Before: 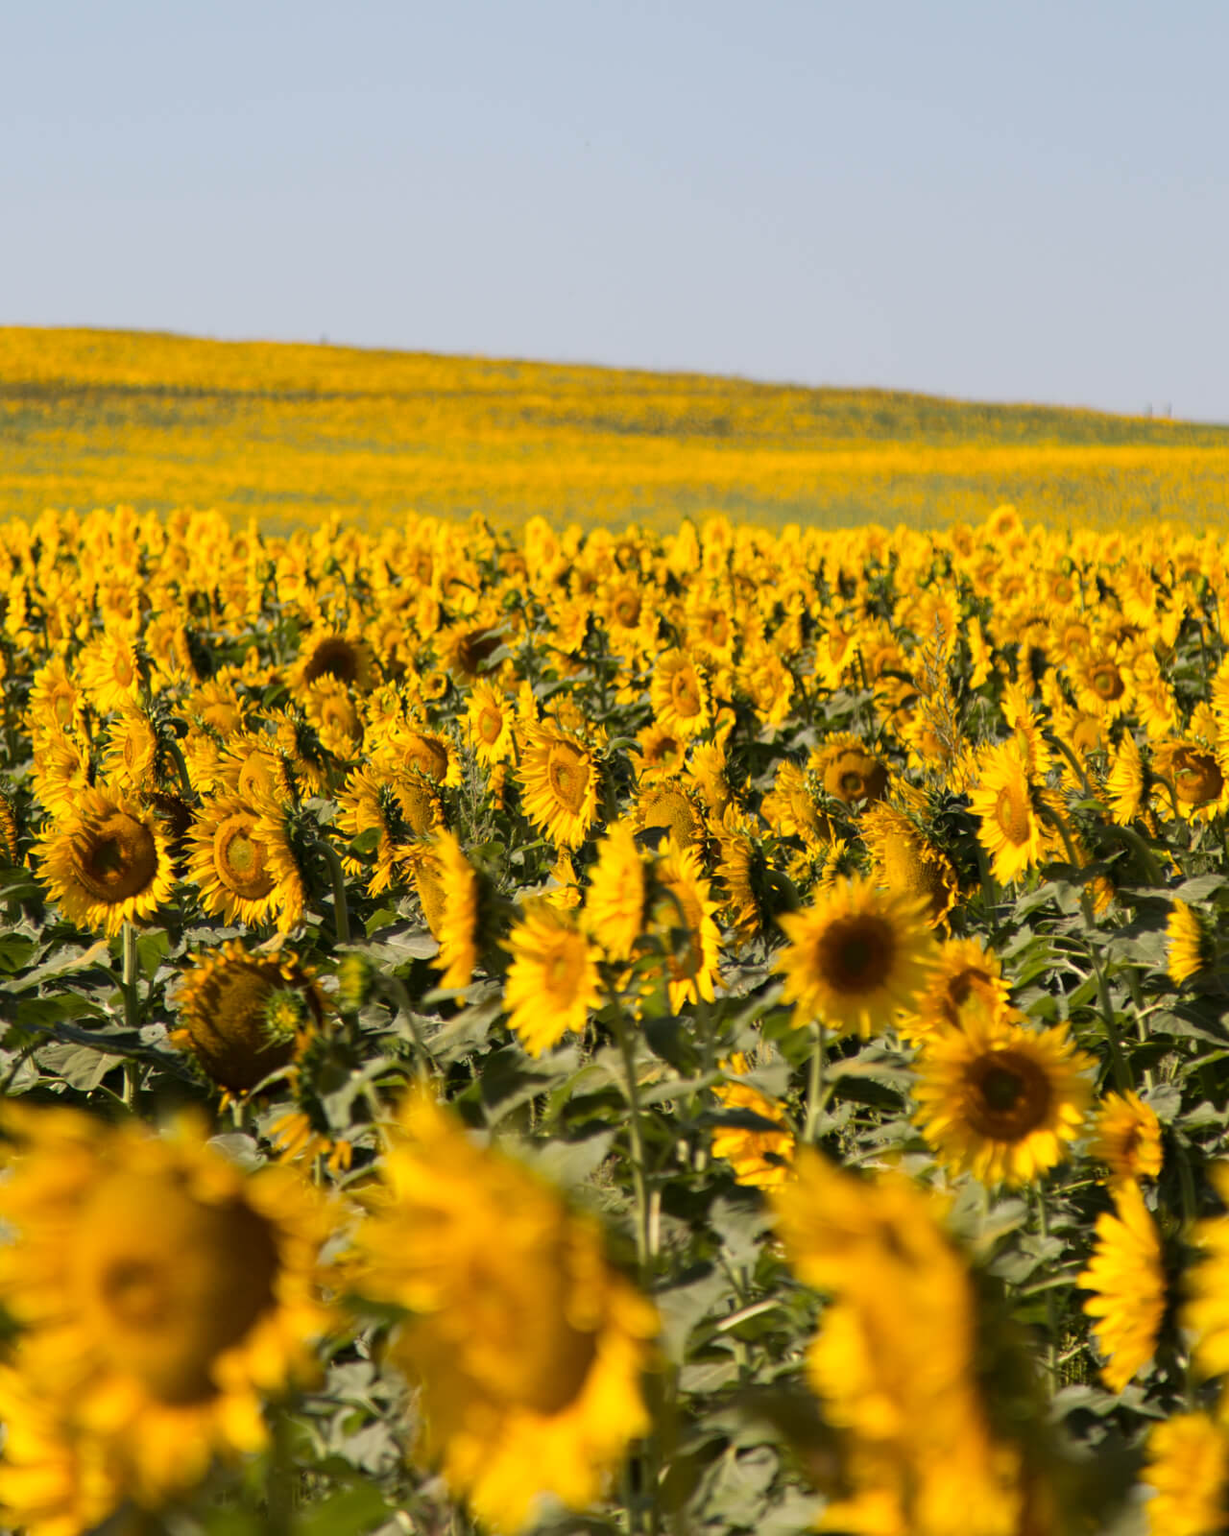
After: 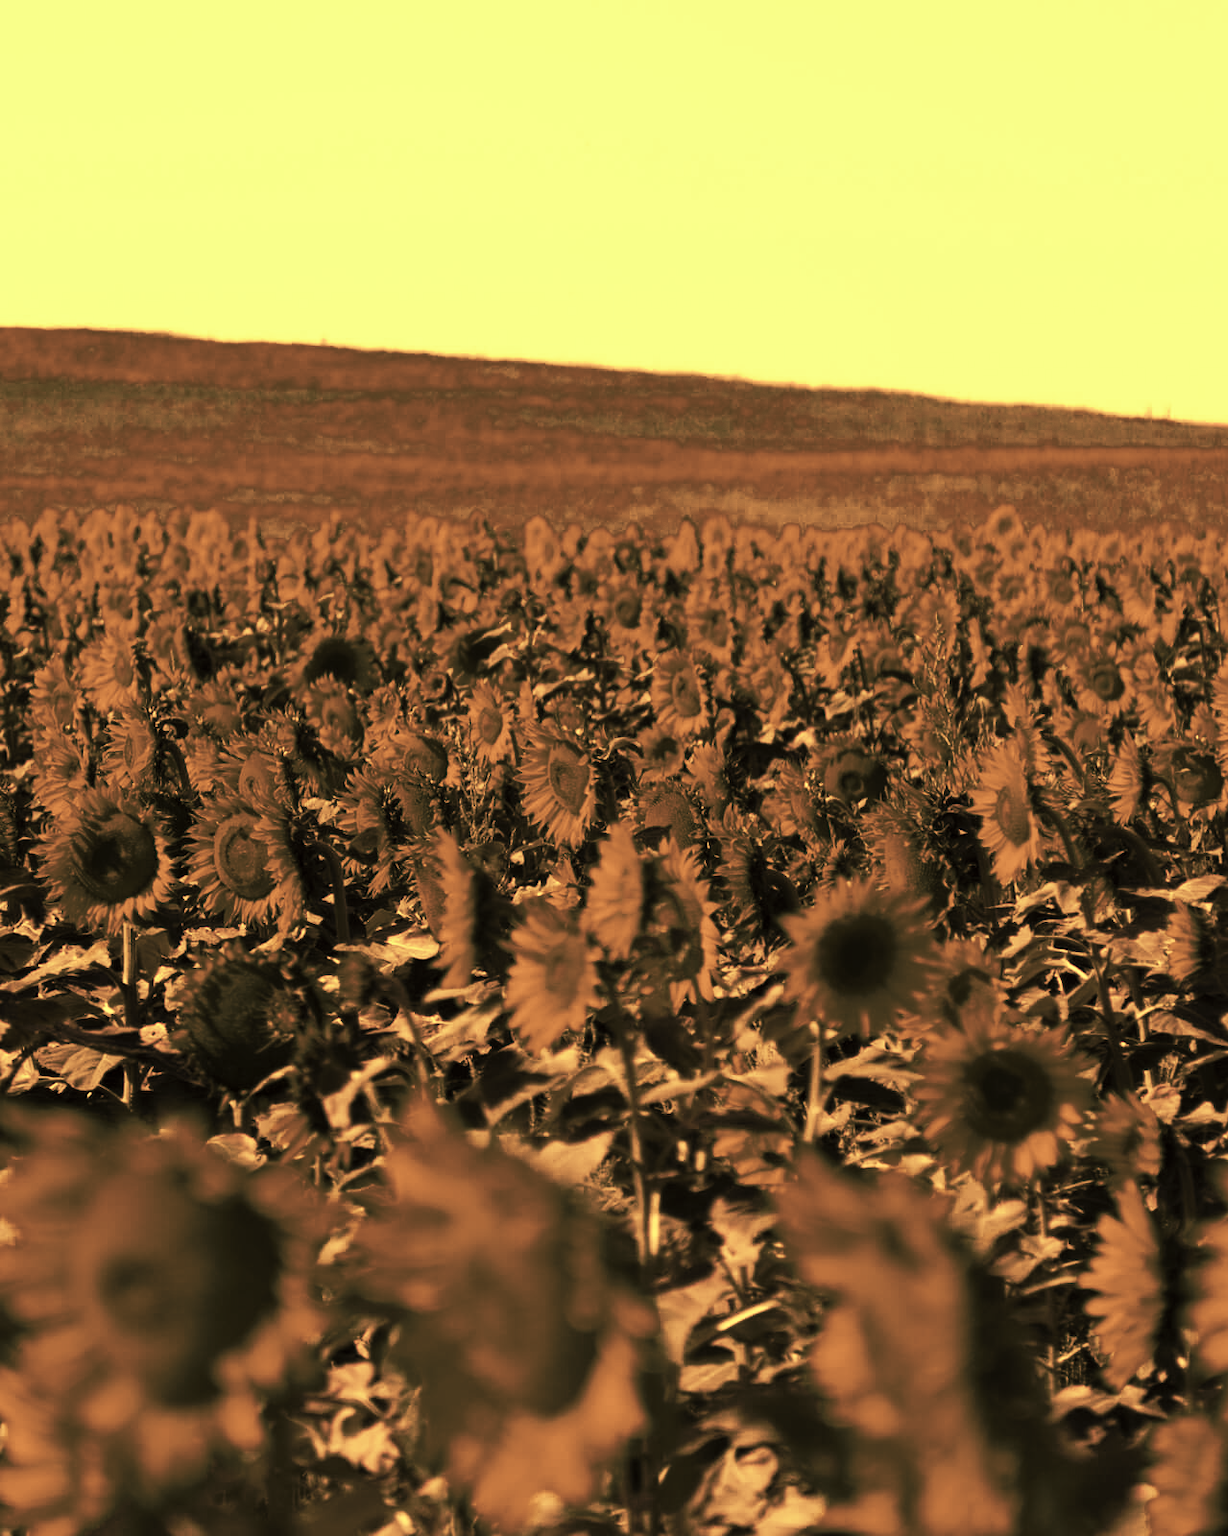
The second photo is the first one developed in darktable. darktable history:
tone curve: curves: ch0 [(0, 0) (0.003, 0.003) (0.011, 0.009) (0.025, 0.022) (0.044, 0.037) (0.069, 0.051) (0.1, 0.079) (0.136, 0.114) (0.177, 0.152) (0.224, 0.212) (0.277, 0.281) (0.335, 0.358) (0.399, 0.459) (0.468, 0.573) (0.543, 0.684) (0.623, 0.779) (0.709, 0.866) (0.801, 0.949) (0.898, 0.98) (1, 1)], preserve colors none
color look up table: target L [61.77, 96.2, 73.36, 65.44, 69.65, 69.51, 40.05, 55.11, 29.91, 31.14, 38.07, 10.83, 2.295, 95.57, 95.22, 64.23, 62.74, 65.98, 33.85, 60.02, 41.74, 34.74, 29.81, 26.17, 17.29, 95.94, 95.94, 96.1, 95.56, 72.71, 95.2, 71.78, 57.15, 67.32, 63.23, 42.63, 56.97, 47.78, 50.75, 29.28, 35.01, 13.34, 68.78, 95.57, 48.68, 67.31, 42.88, 40.42, 24.18], target a [22.72, -51.16, 6.079, 19.11, 11.81, 12.76, 8.741, 17.07, 7.776, 8.2, 7.333, 4.23, 0.723, -51.28, -51.51, 20.37, 17.1, 18.7, 8.286, 21.28, 9.453, 7.516, 7.32, 7.03, 4.509, -50.74, -50.74, -51.94, -51.25, 6.175, -51.65, 7.963, 15.76, 16.62, 21.83, 9.454, 18.84, 11.4, 13.57, 7.413, 7.414, 5.576, 13.78, -51.28, 12.25, 16.57, 9.389, 8.561, 6.087], target b [35.52, 70.21, 44.02, 38.35, 40.64, 40.78, 21.73, 29.15, 17.57, 18.2, 20.91, 10.29, 1.963, 72.11, 71.94, 37.59, 34.96, 38.79, 19.83, 33.92, 22.61, 19.98, 17.42, 15.63, 14.13, 67.37, 67.37, 72.83, 69.91, 43.54, 72.56, 42.56, 30.43, 39.23, 36.7, 22.22, 31.33, 24.75, 26.35, 17.11, 19.87, 10.52, 40.36, 72.11, 24.73, 39.52, 22.52, 21.58, 15.46], num patches 49
